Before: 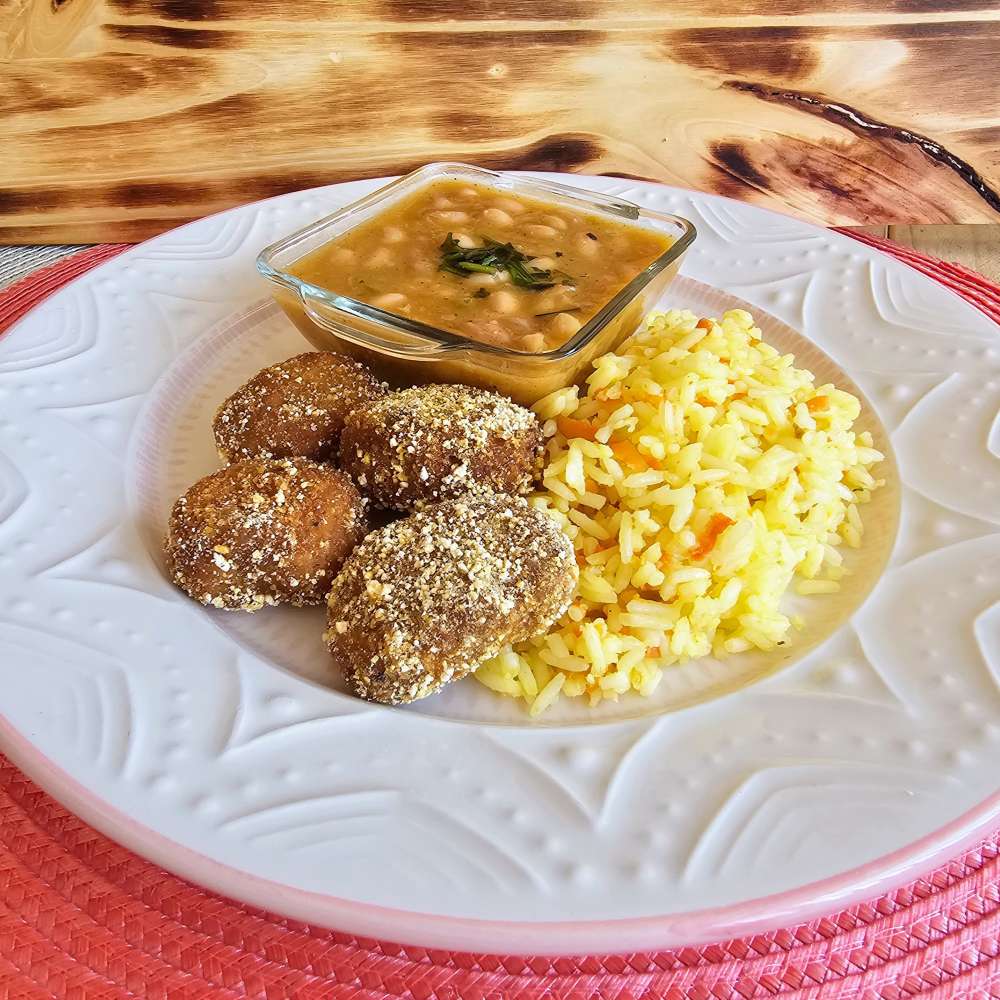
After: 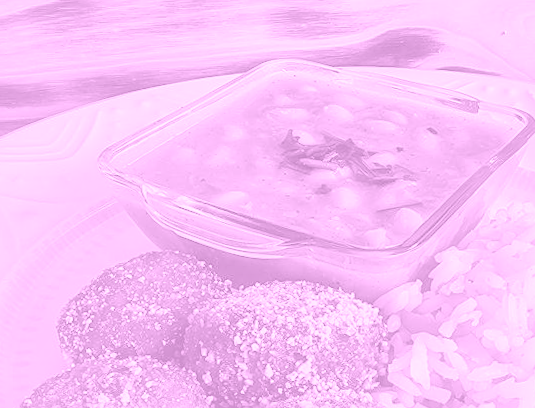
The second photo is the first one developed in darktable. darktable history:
rotate and perspective: rotation -1°, crop left 0.011, crop right 0.989, crop top 0.025, crop bottom 0.975
crop: left 15.306%, top 9.065%, right 30.789%, bottom 48.638%
colorize: hue 331.2°, saturation 75%, source mix 30.28%, lightness 70.52%, version 1
haze removal: compatibility mode true, adaptive false
shadows and highlights: shadows 60, soften with gaussian
sharpen: on, module defaults
local contrast: on, module defaults
